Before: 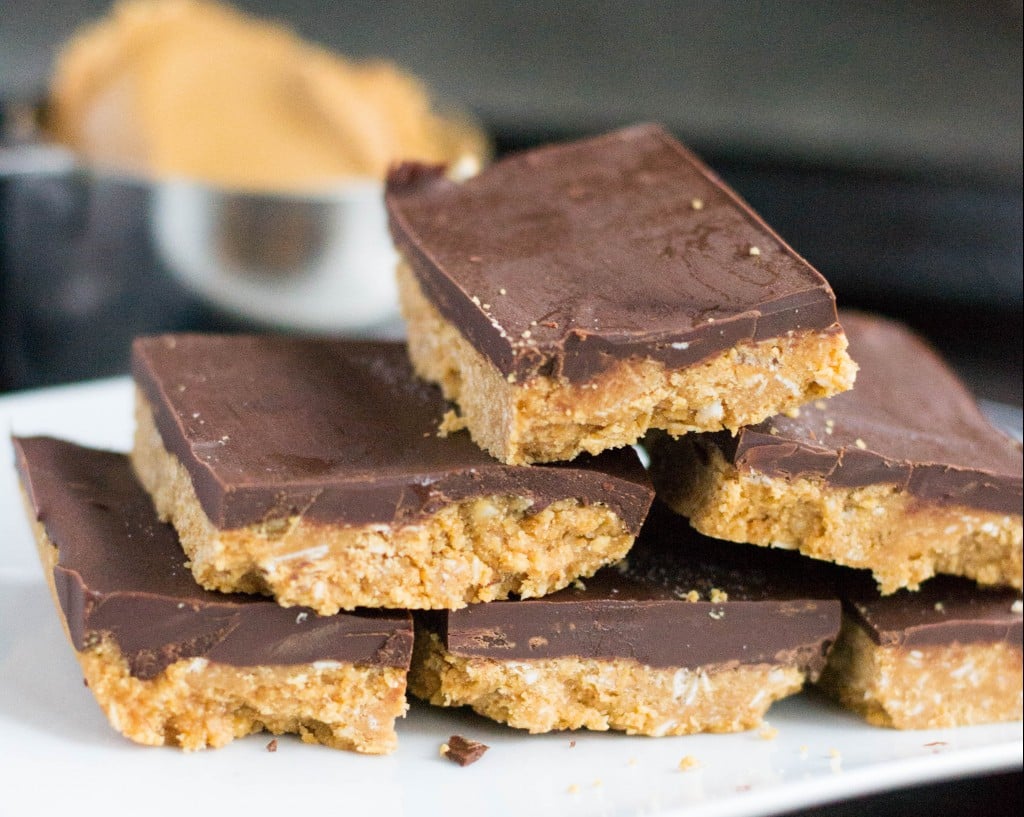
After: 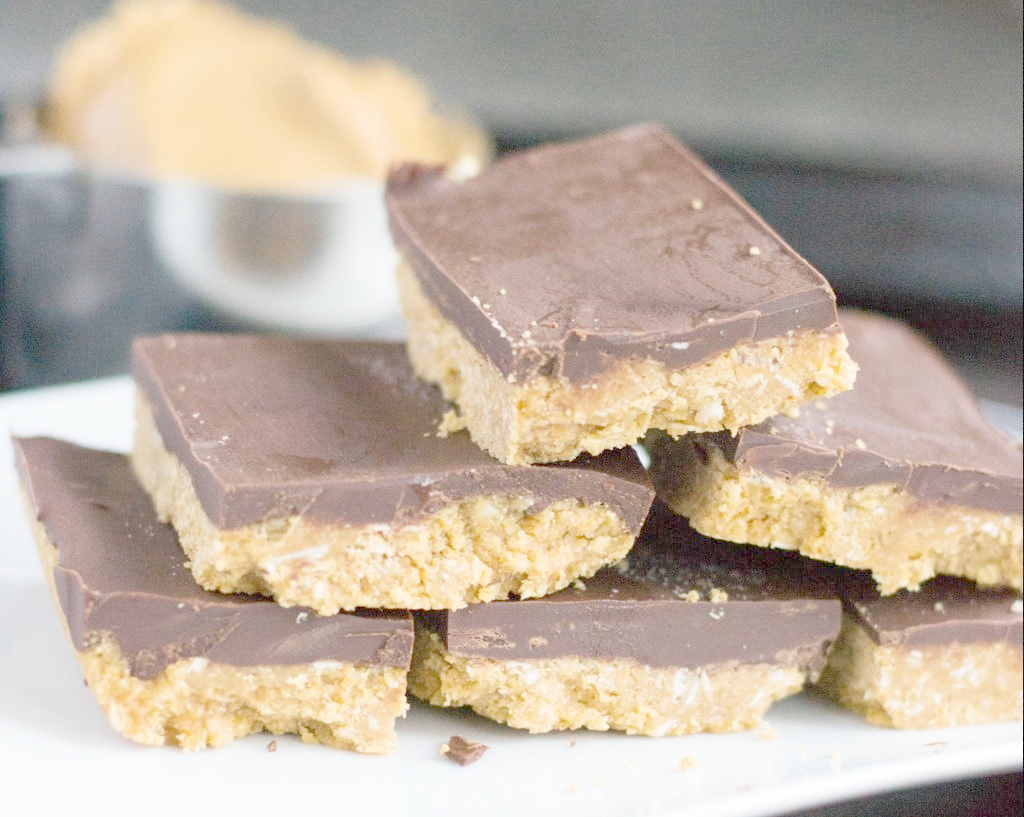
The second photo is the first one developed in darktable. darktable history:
rotate and perspective: automatic cropping original format, crop left 0, crop top 0
